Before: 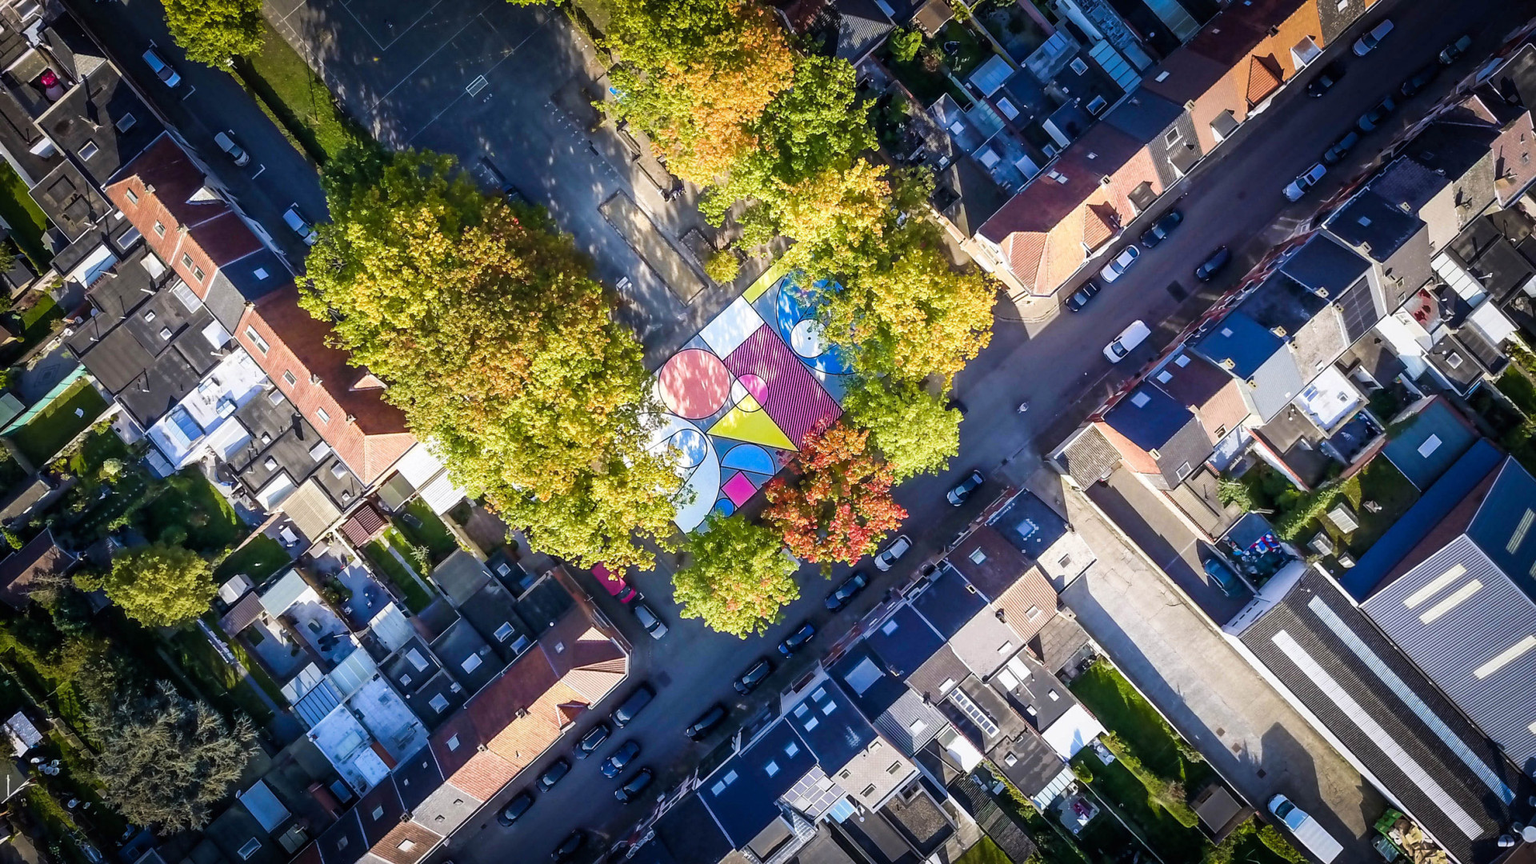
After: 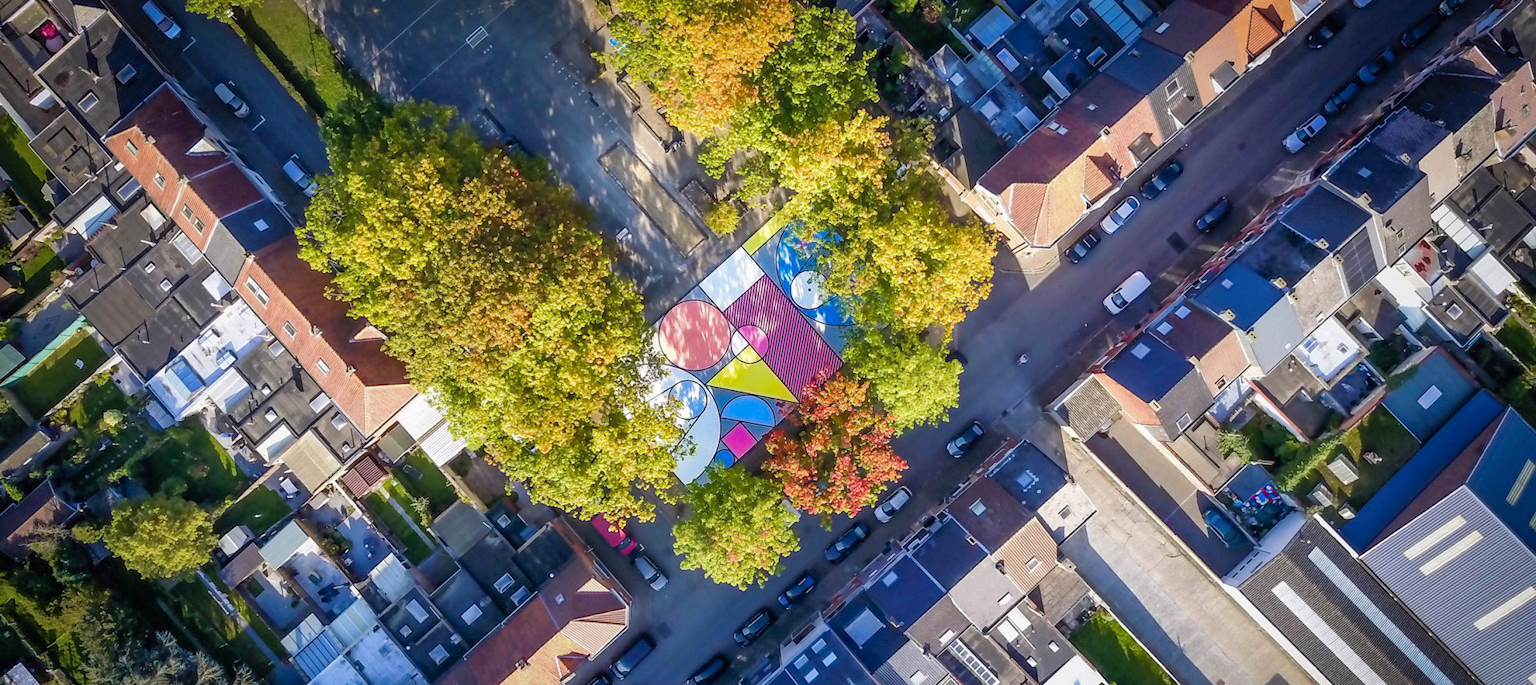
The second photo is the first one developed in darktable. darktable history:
shadows and highlights: on, module defaults
crop and rotate: top 5.667%, bottom 14.937%
